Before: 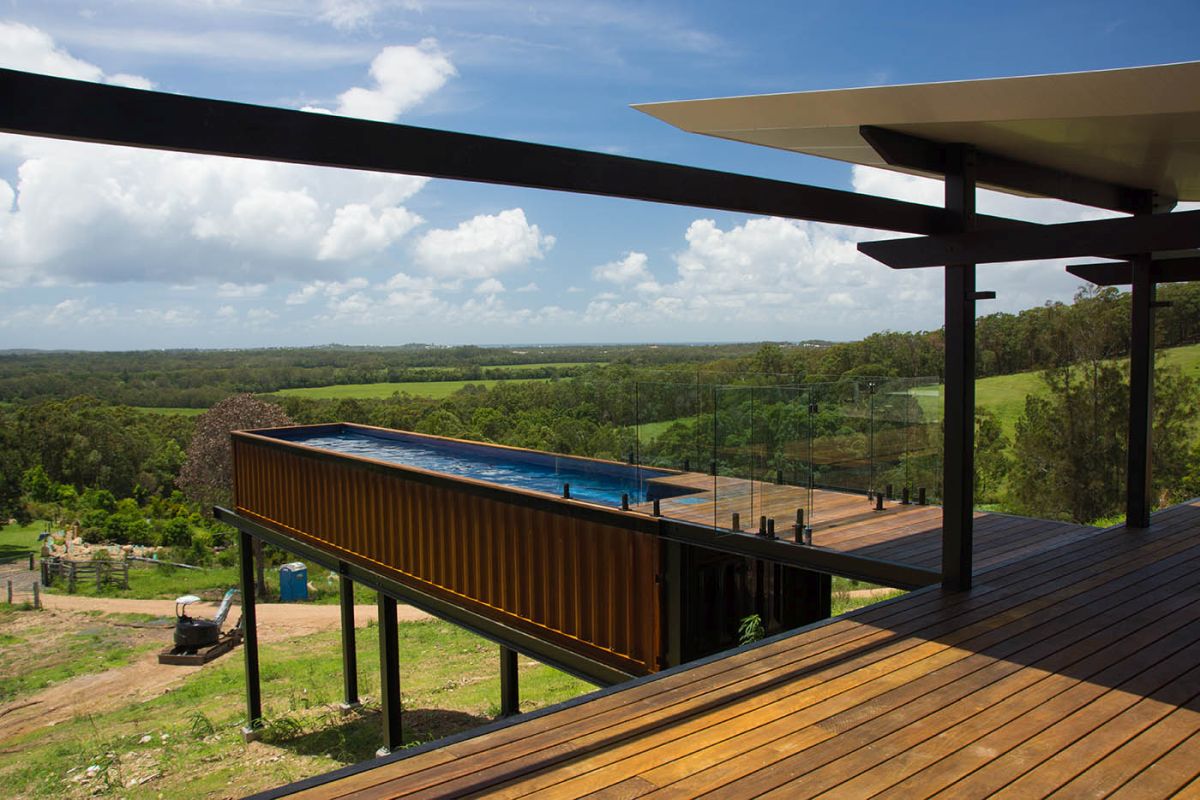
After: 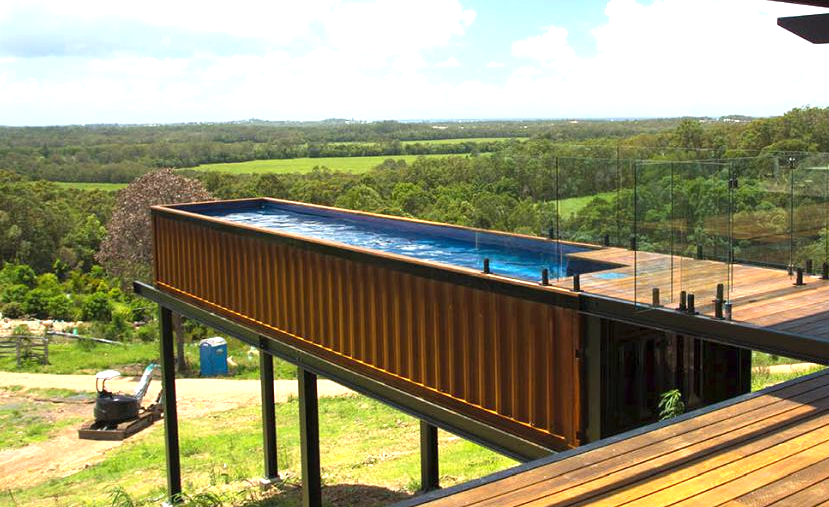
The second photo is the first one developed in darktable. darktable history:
crop: left 6.721%, top 28.144%, right 24.134%, bottom 8.426%
exposure: black level correction 0, exposure 1.2 EV, compensate exposure bias true, compensate highlight preservation false
